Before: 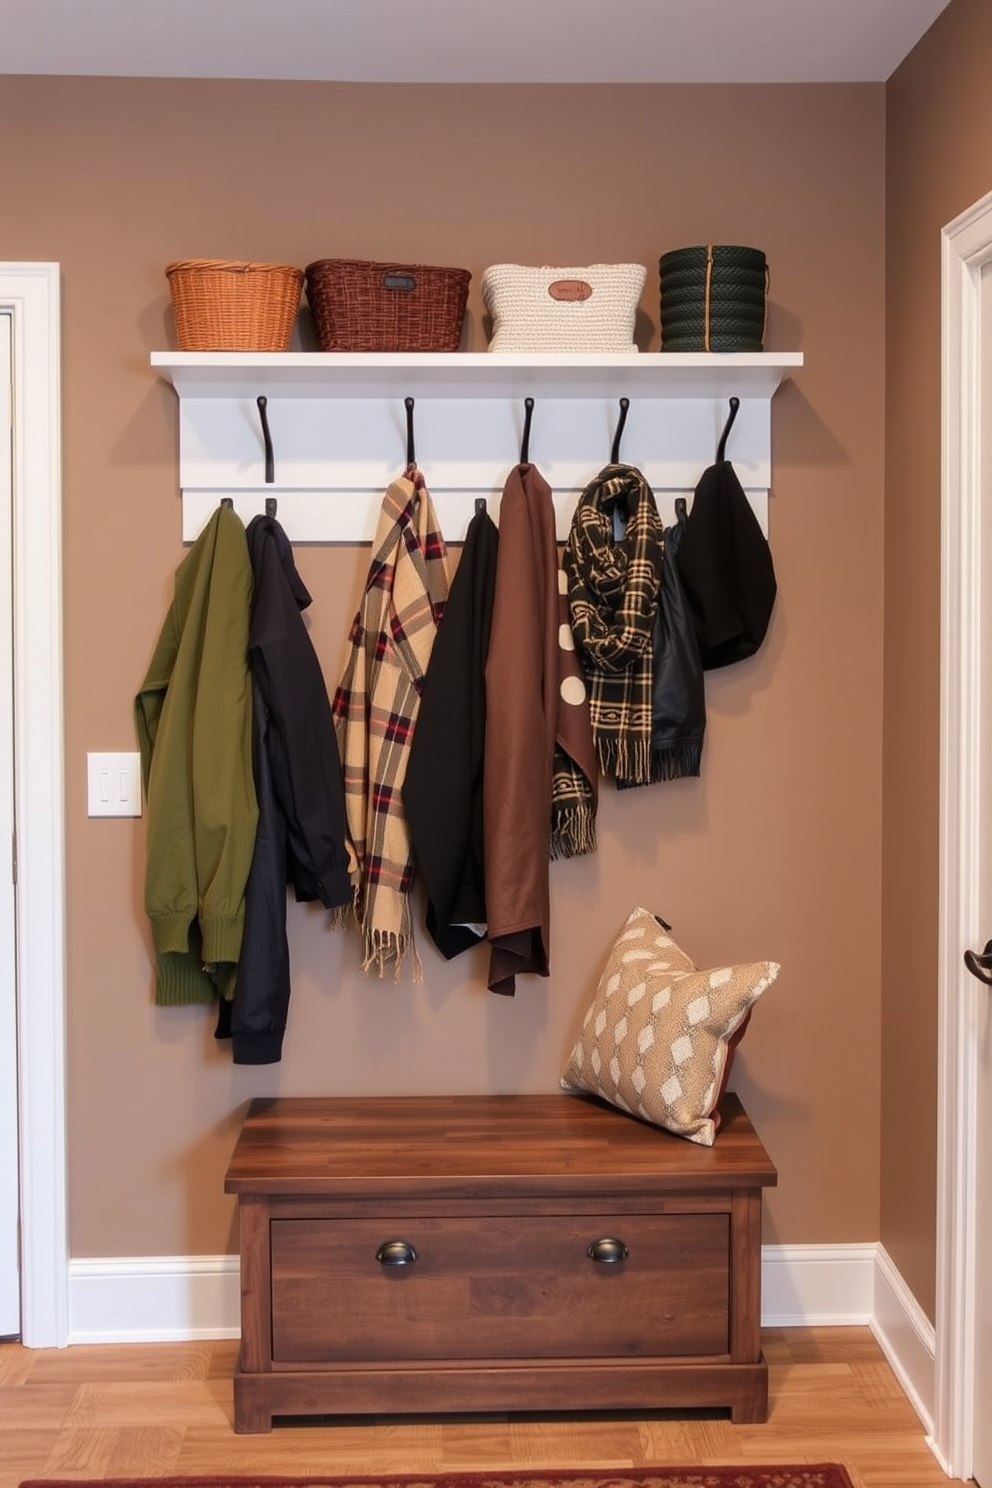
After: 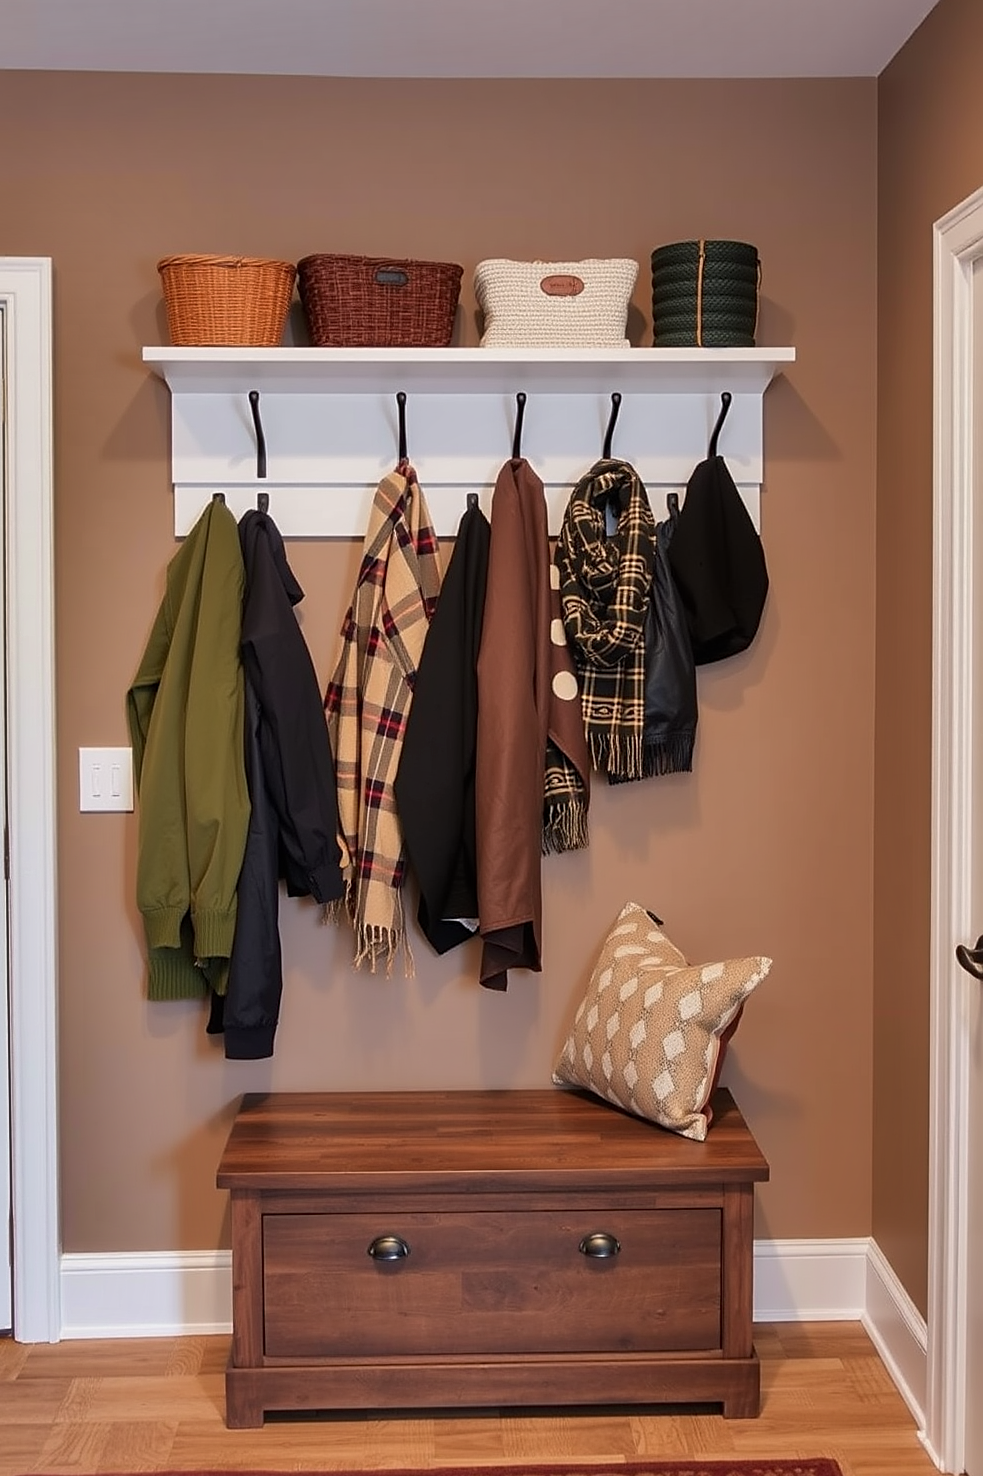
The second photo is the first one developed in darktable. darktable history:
sharpen: on, module defaults
shadows and highlights: white point adjustment -3.78, highlights -63.47, soften with gaussian
crop and rotate: left 0.84%, top 0.374%, bottom 0.376%
